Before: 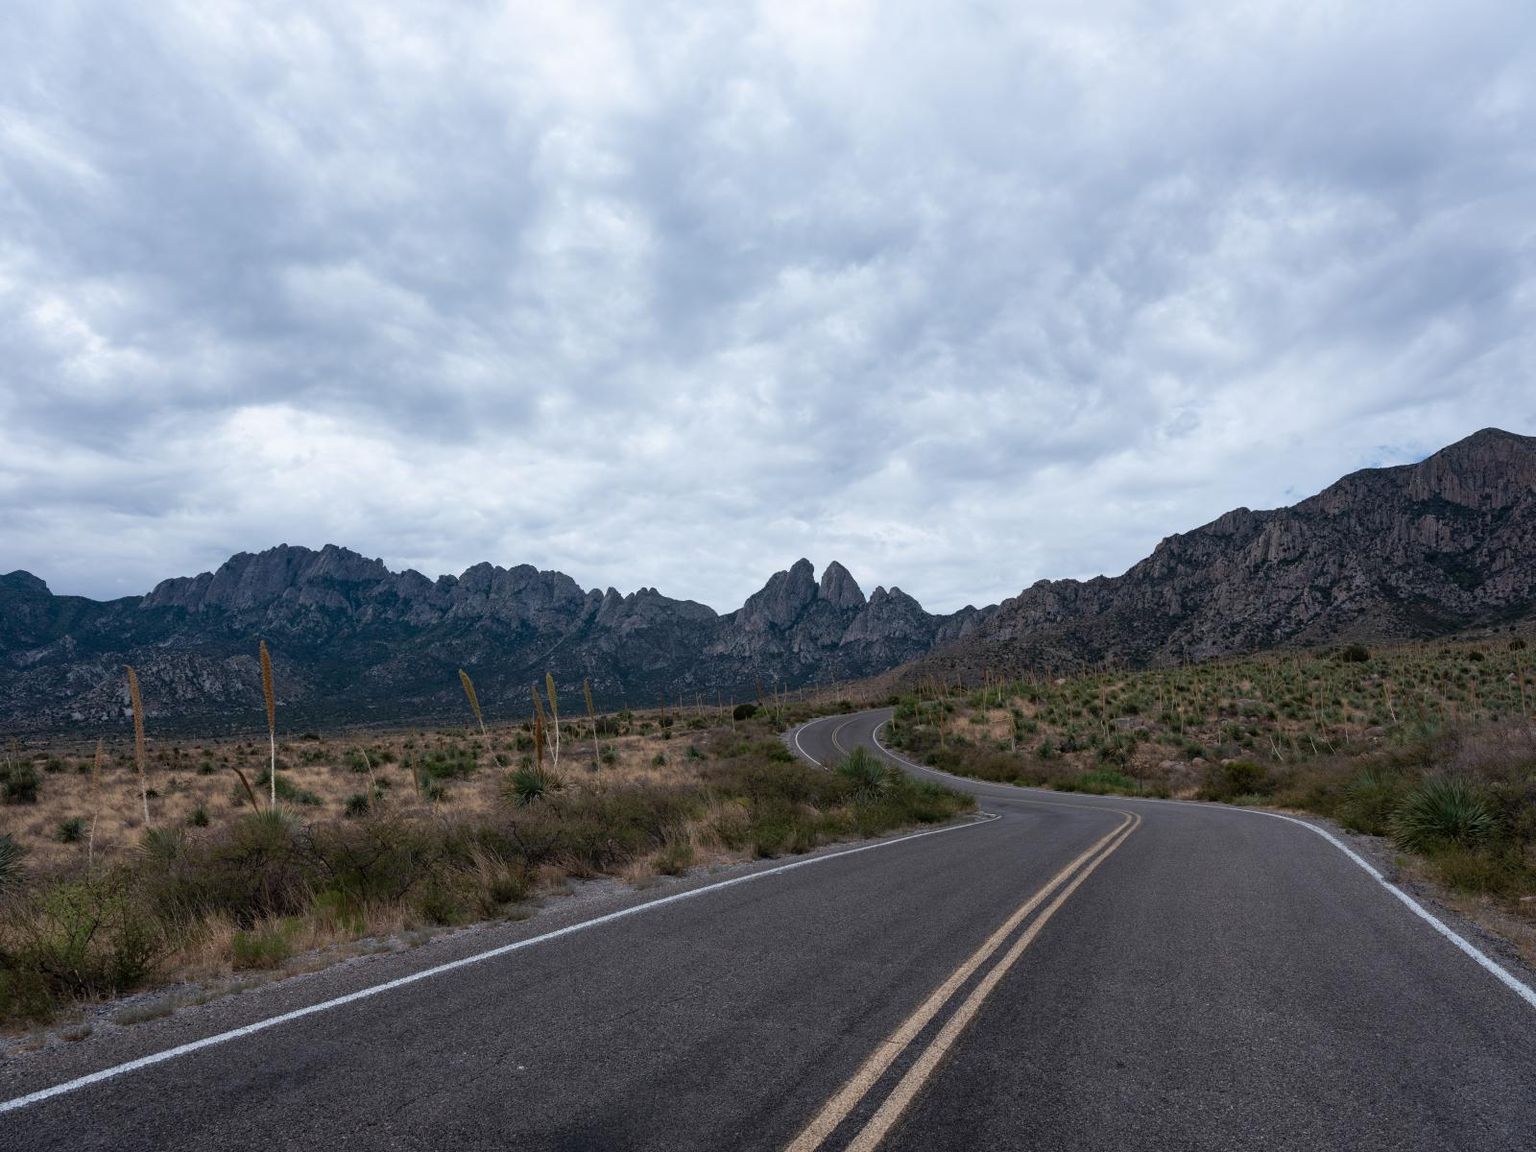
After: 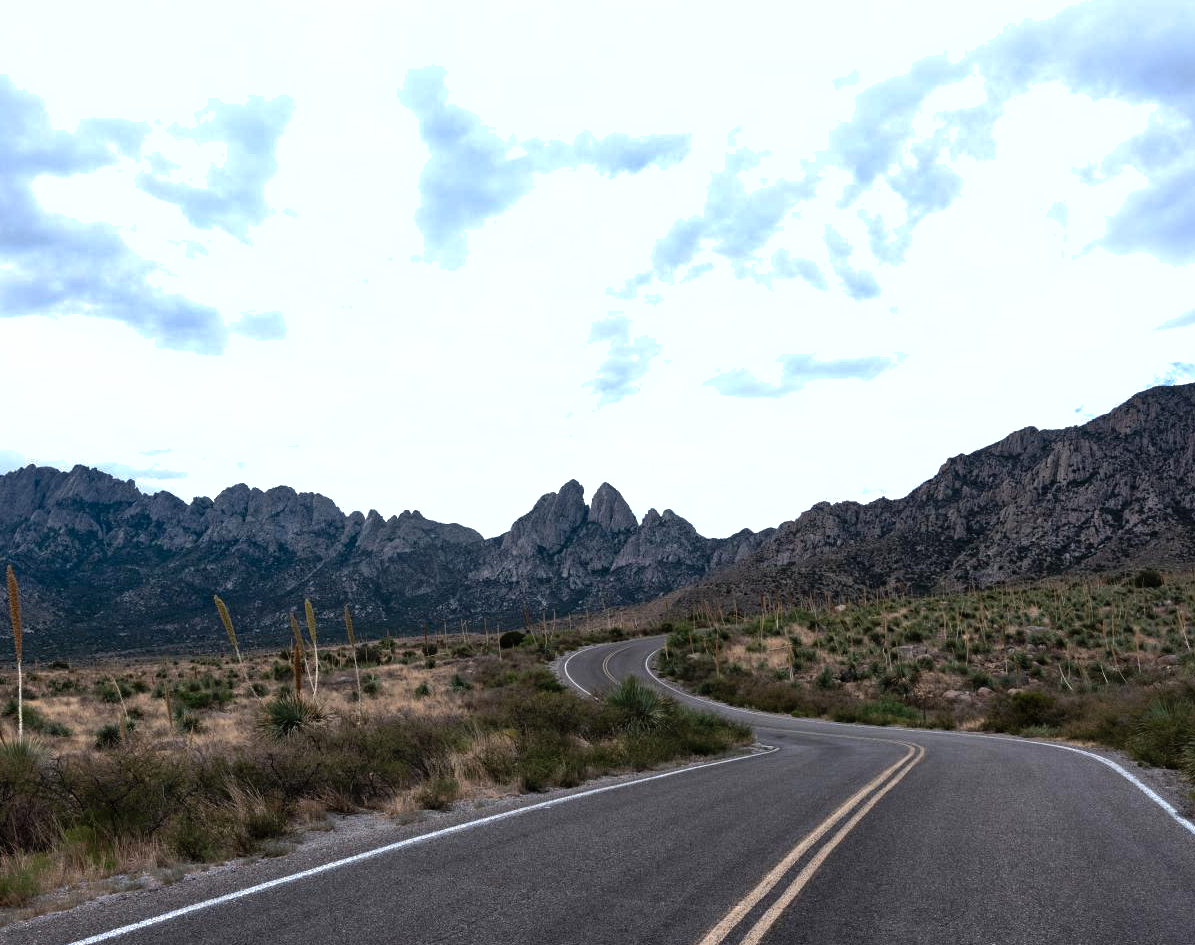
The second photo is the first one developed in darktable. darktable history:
shadows and highlights: on, module defaults
tone equalizer: -8 EV -1.11 EV, -7 EV -1.02 EV, -6 EV -0.835 EV, -5 EV -0.539 EV, -3 EV 0.609 EV, -2 EV 0.87 EV, -1 EV 0.998 EV, +0 EV 1.06 EV, edges refinement/feathering 500, mask exposure compensation -1.57 EV, preserve details no
crop: left 16.551%, top 8.543%, right 8.718%, bottom 12.614%
